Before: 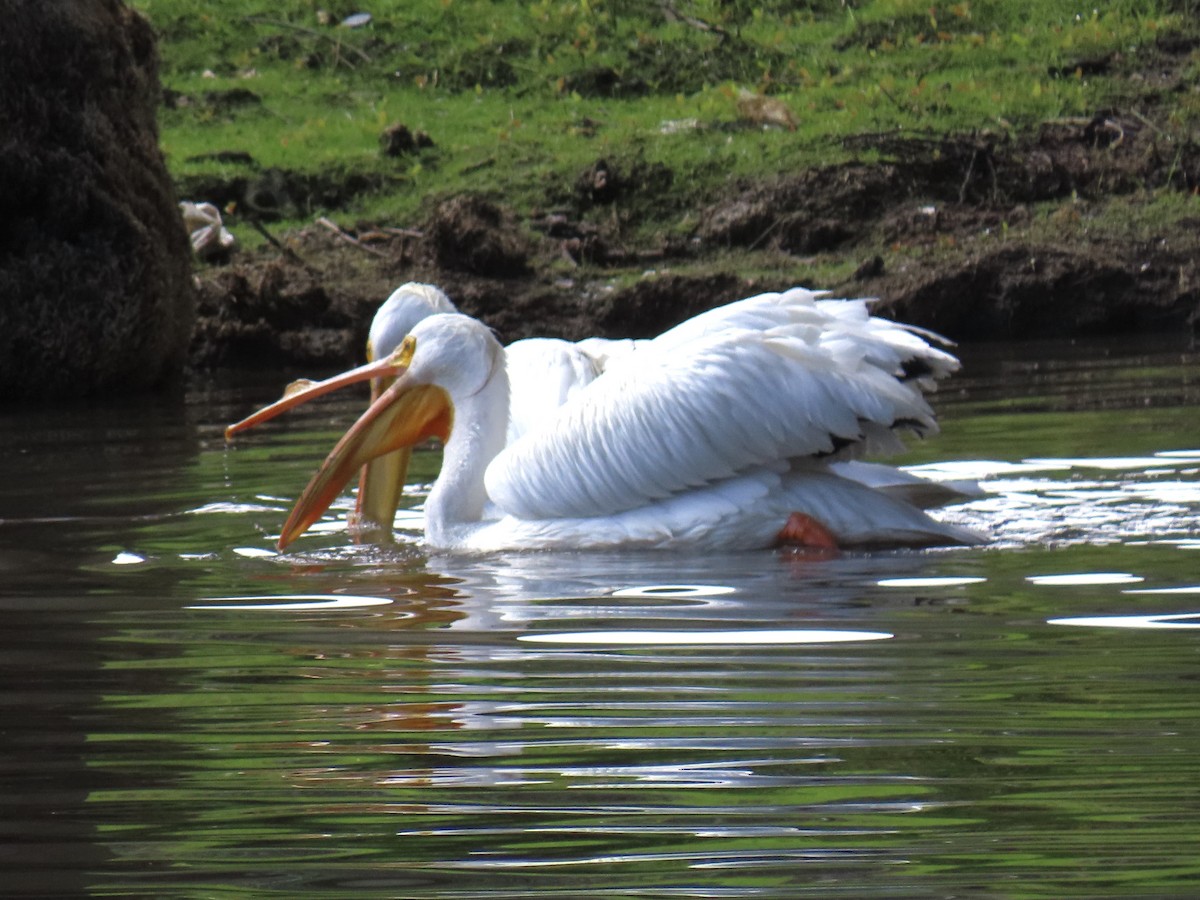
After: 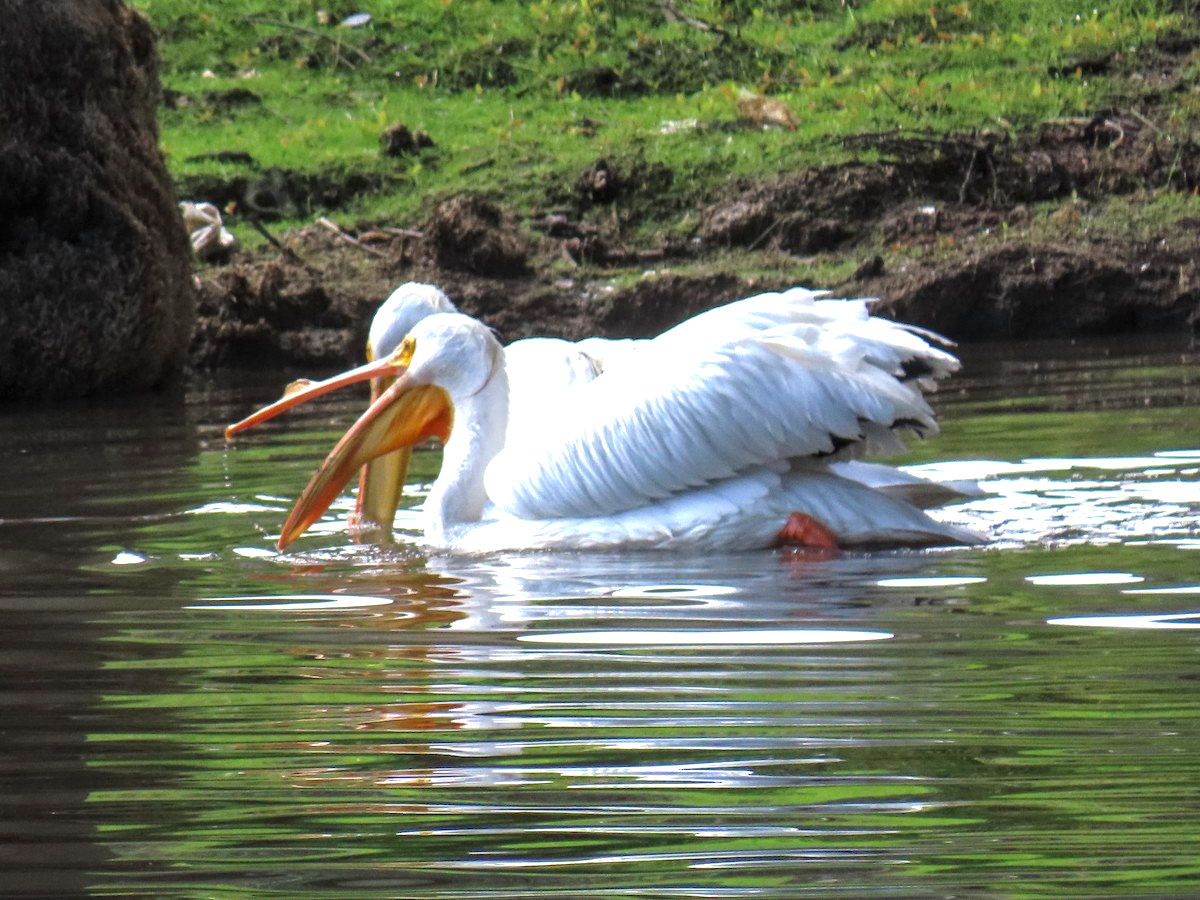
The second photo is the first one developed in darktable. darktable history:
exposure: black level correction 0, exposure 0.703 EV, compensate highlight preservation false
local contrast: on, module defaults
